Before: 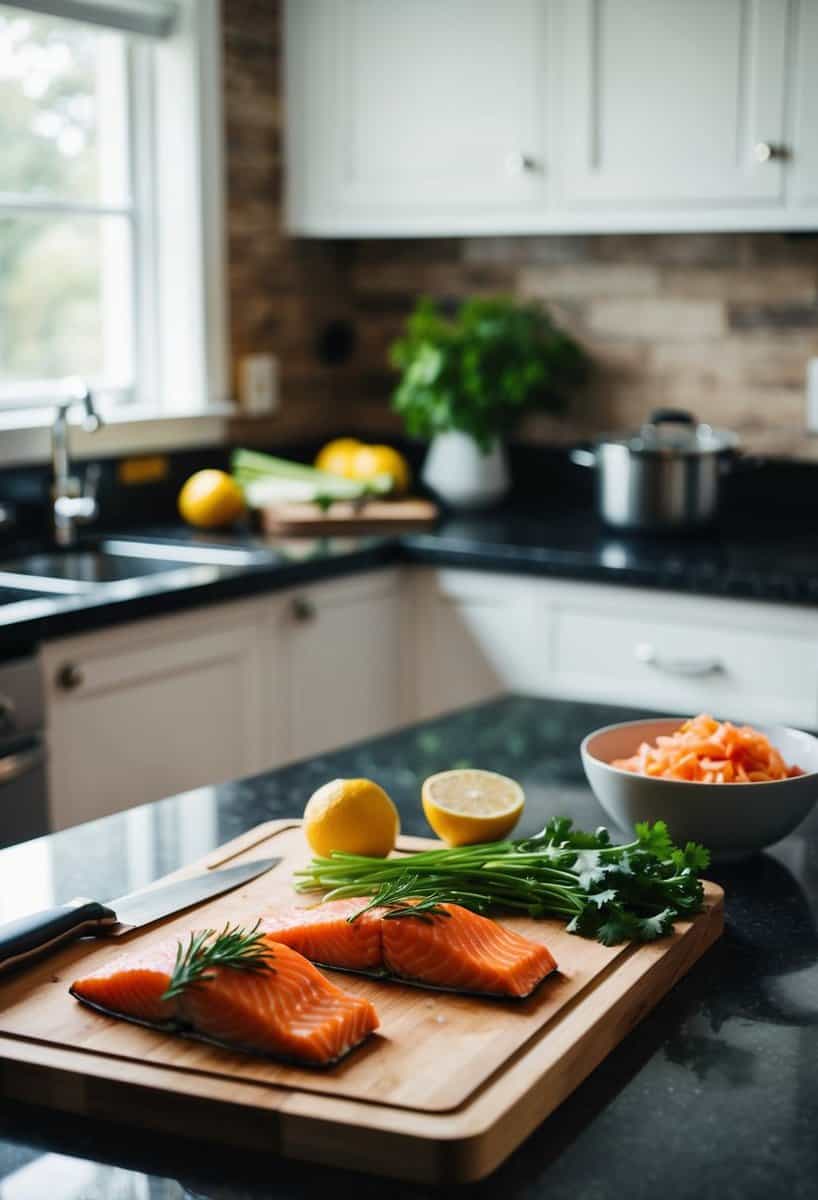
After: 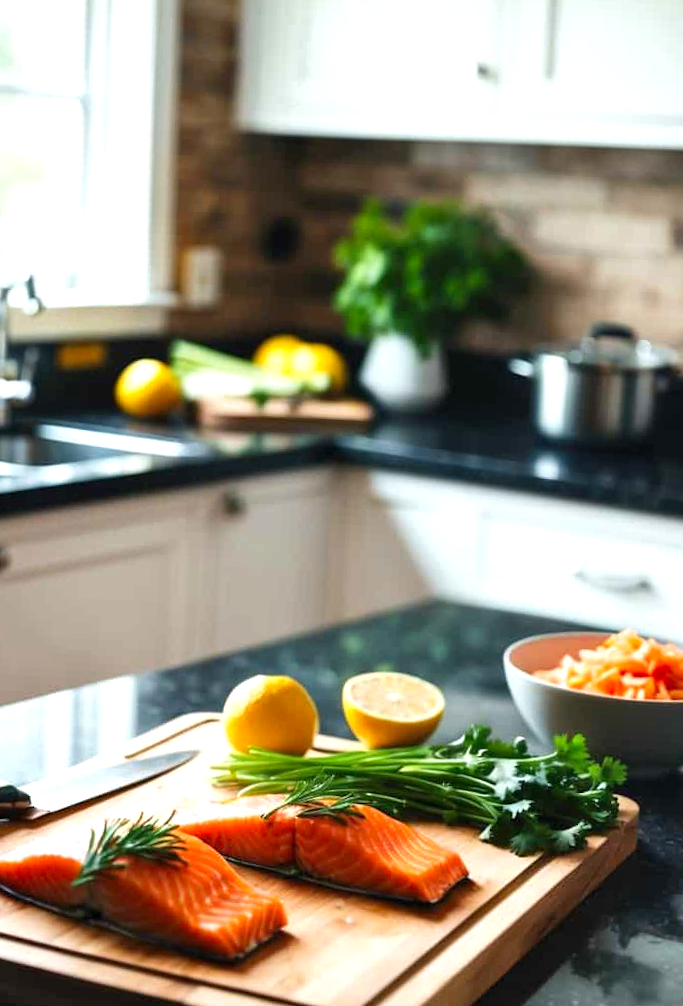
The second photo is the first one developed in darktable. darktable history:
exposure: exposure 0.656 EV, compensate highlight preservation false
shadows and highlights: shadows 76.88, highlights -25.52, shadows color adjustment 97.67%, soften with gaussian
contrast brightness saturation: saturation 0.097
crop and rotate: angle -3.05°, left 5.297%, top 5.16%, right 4.762%, bottom 4.565%
